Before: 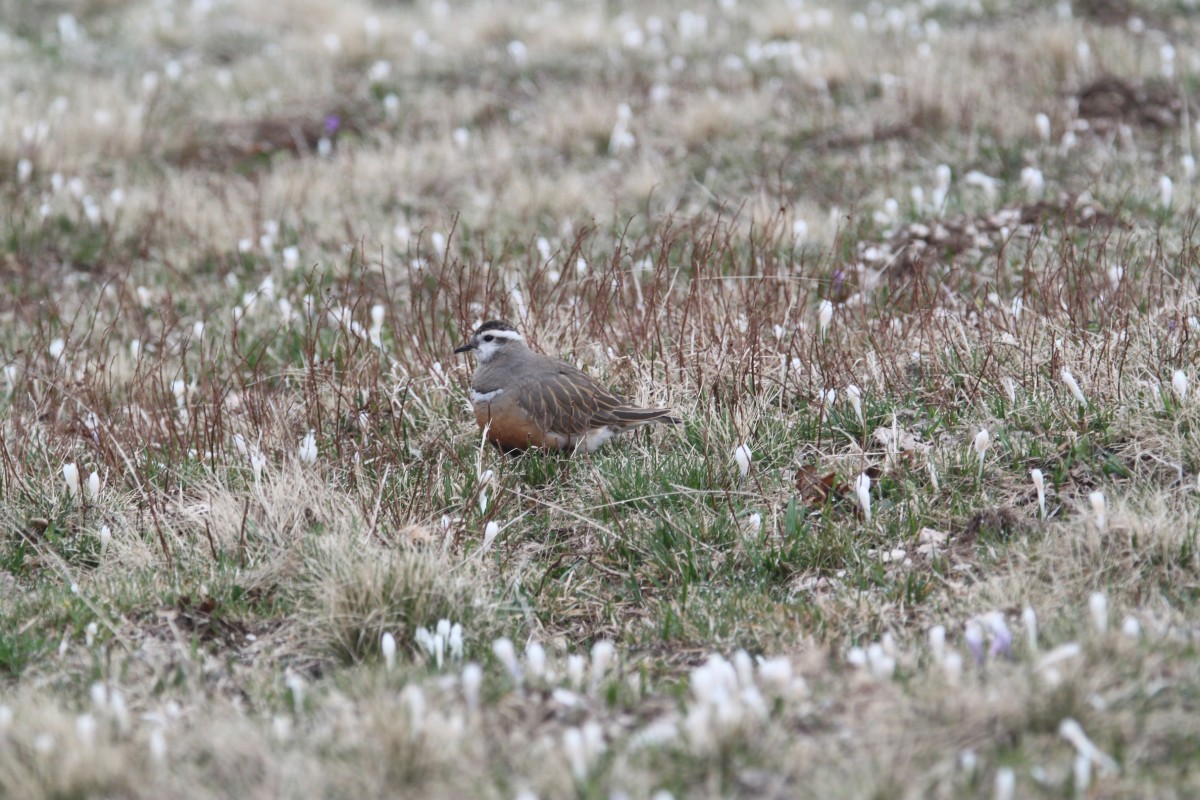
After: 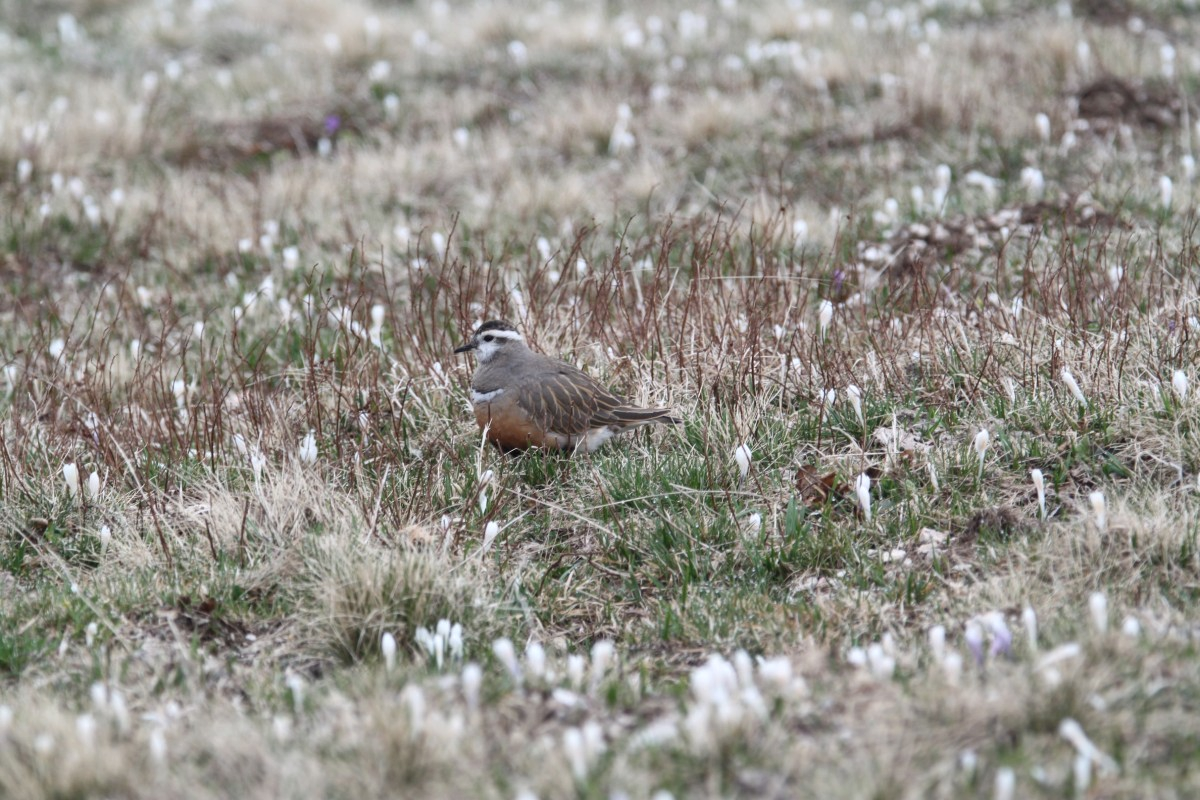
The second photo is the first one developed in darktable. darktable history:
local contrast: highlights 106%, shadows 103%, detail 120%, midtone range 0.2
